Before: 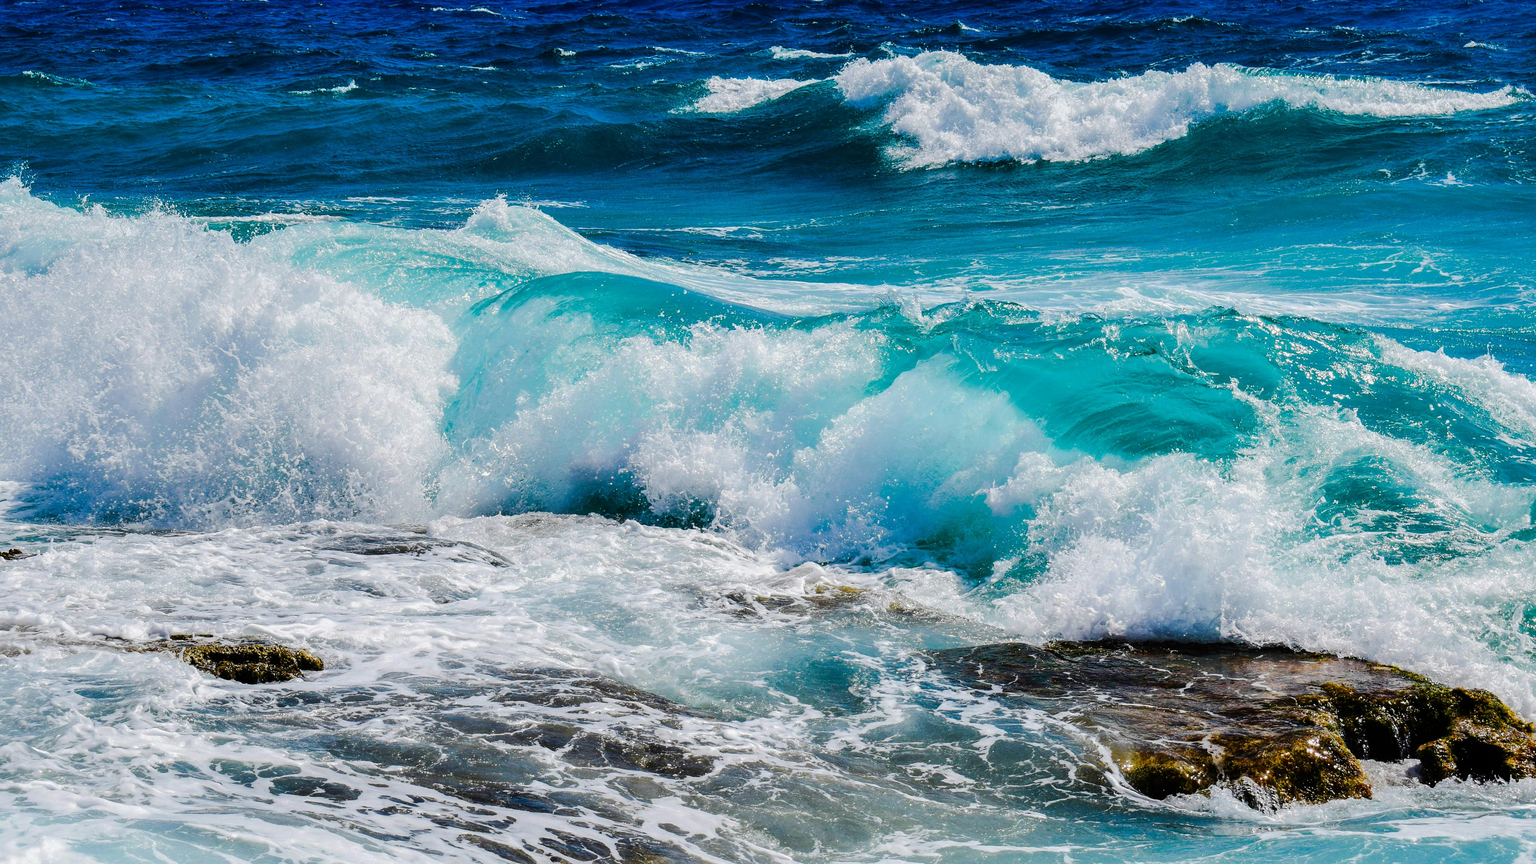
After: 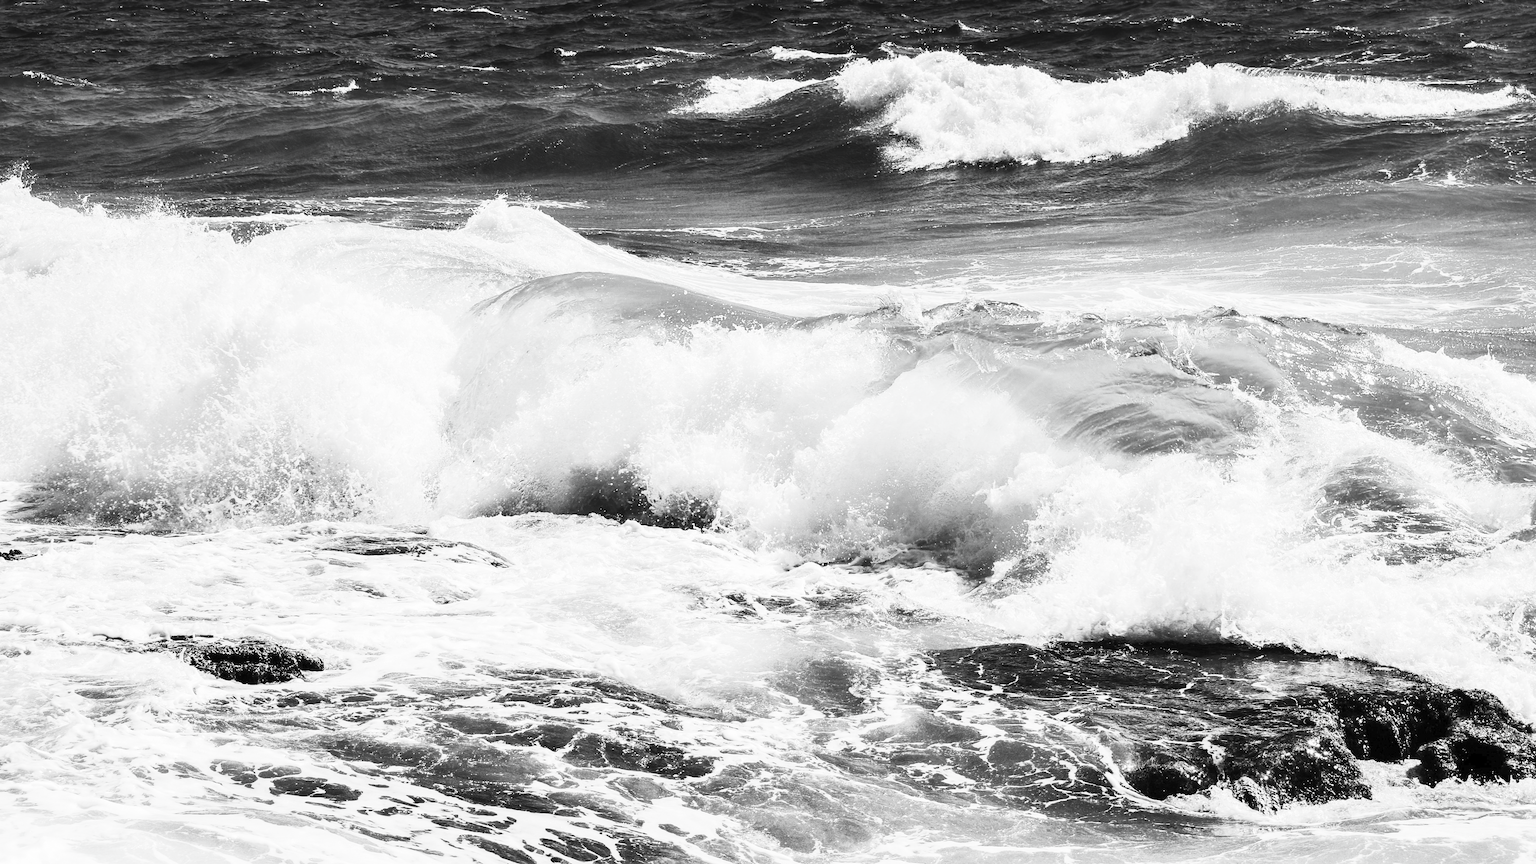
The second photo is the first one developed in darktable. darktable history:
contrast brightness saturation: contrast 0.524, brightness 0.468, saturation -0.989
